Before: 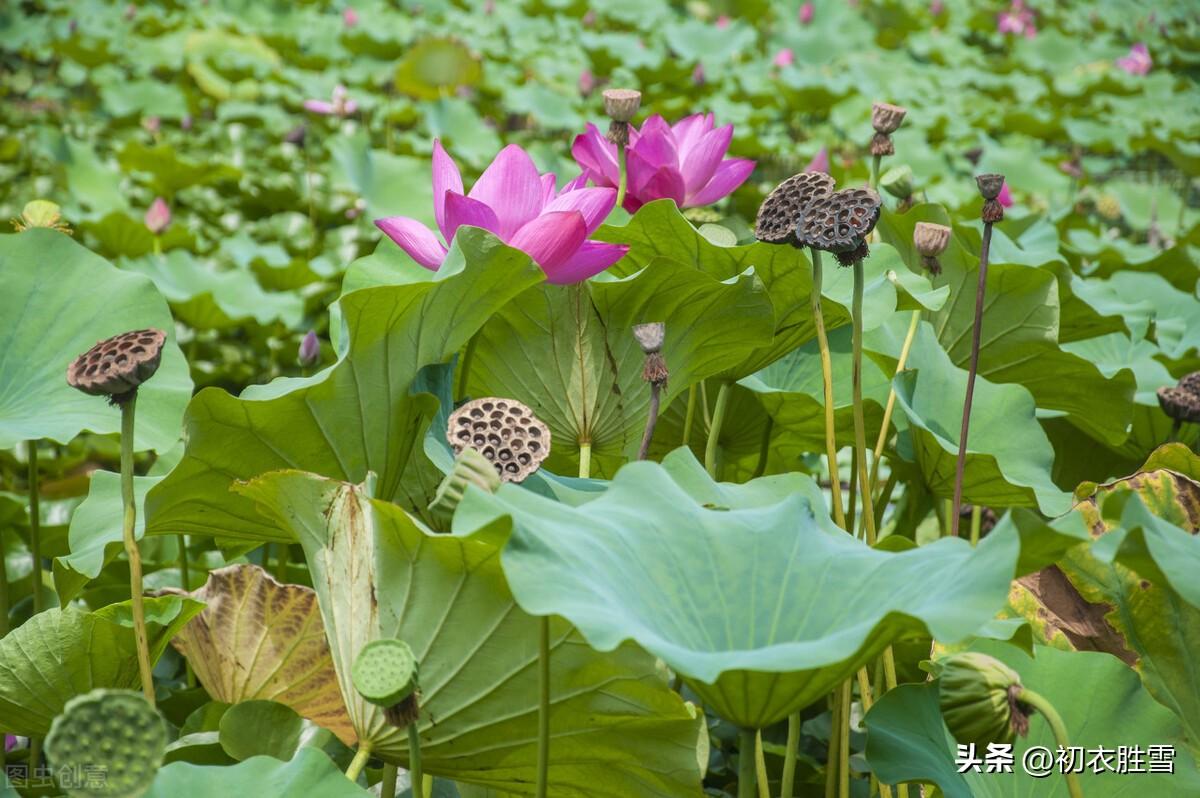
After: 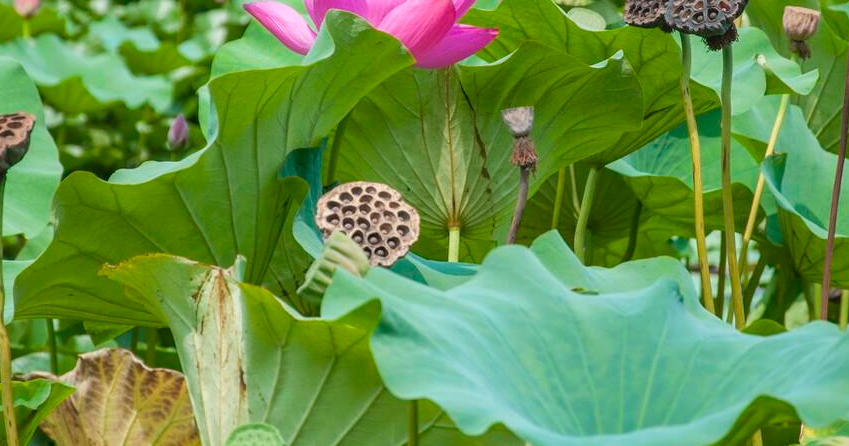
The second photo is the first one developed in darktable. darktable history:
crop: left 10.965%, top 27.105%, right 18.232%, bottom 16.959%
